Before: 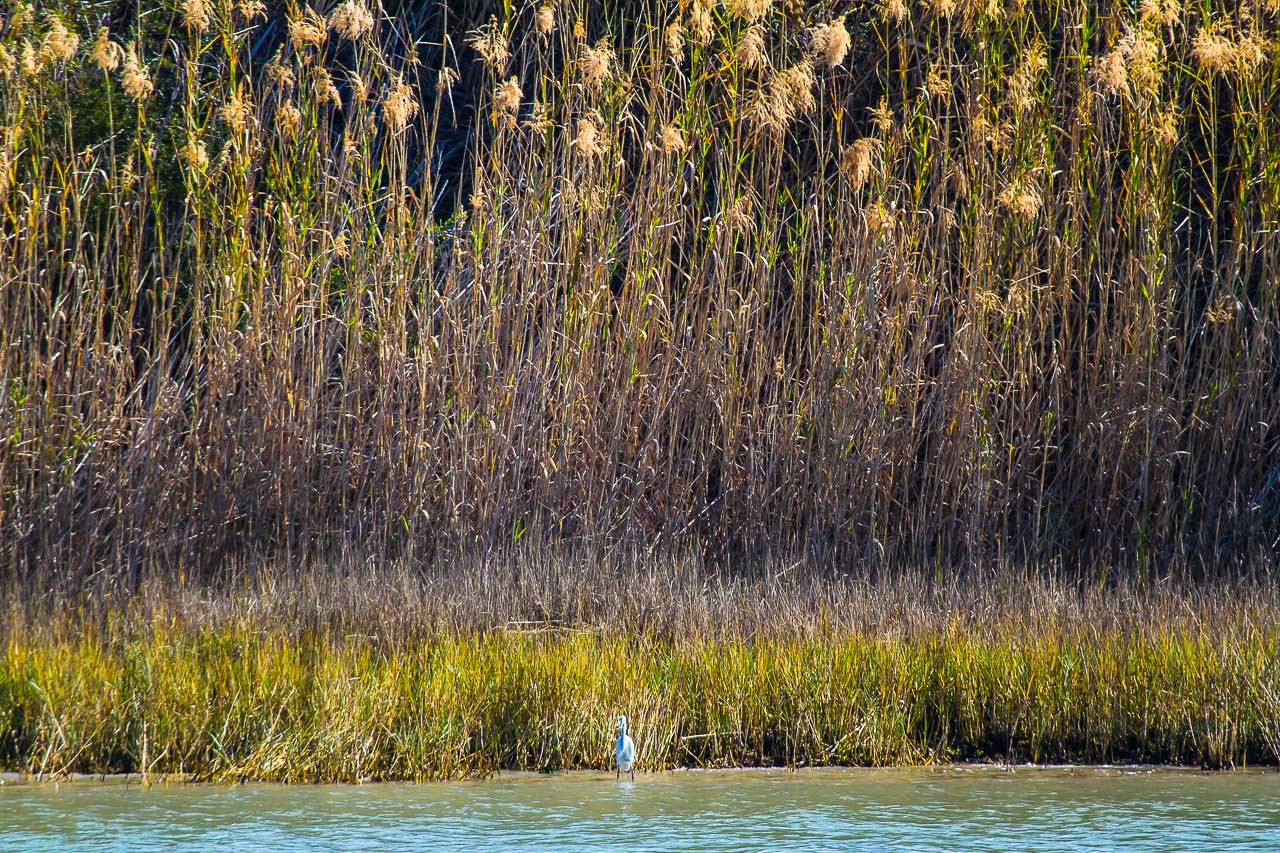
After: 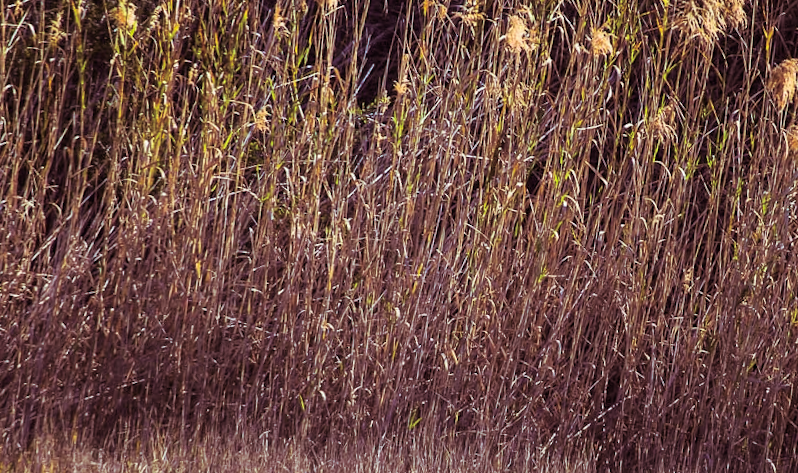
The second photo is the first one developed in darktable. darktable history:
crop and rotate: angle -4.99°, left 2.122%, top 6.945%, right 27.566%, bottom 30.519%
split-toning: on, module defaults
